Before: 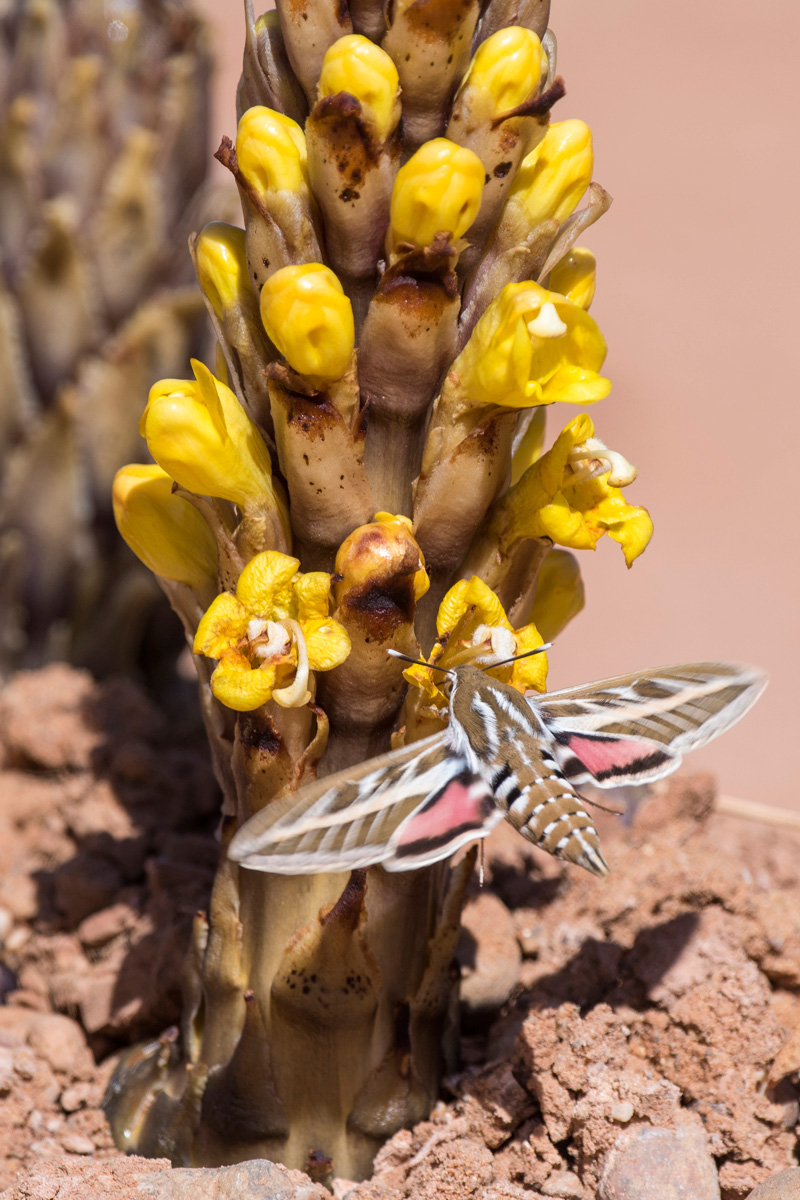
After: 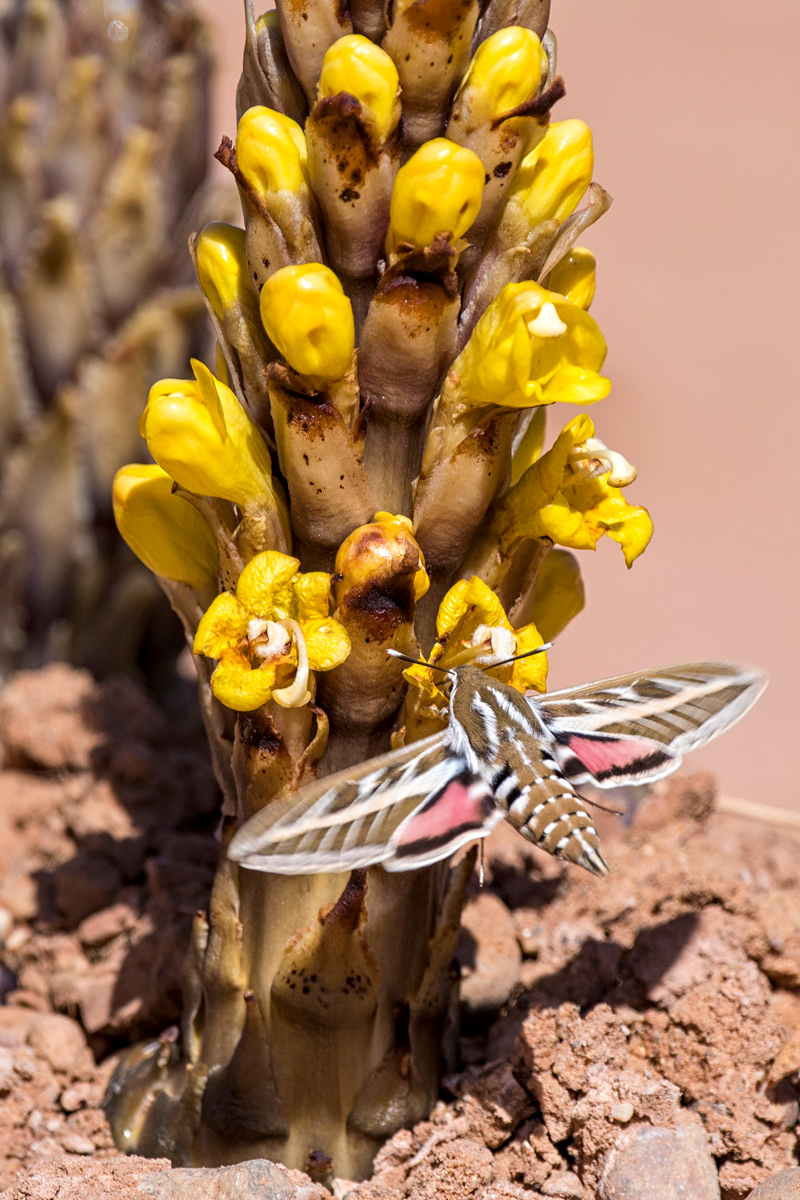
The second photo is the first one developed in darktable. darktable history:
contrast equalizer: octaves 7, y [[0.509, 0.514, 0.523, 0.542, 0.578, 0.603], [0.5 ×6], [0.509, 0.514, 0.523, 0.542, 0.578, 0.603], [0.001, 0.002, 0.003, 0.005, 0.01, 0.013], [0.001, 0.002, 0.003, 0.005, 0.01, 0.013]]
color balance rgb: perceptual saturation grading › global saturation 10%
